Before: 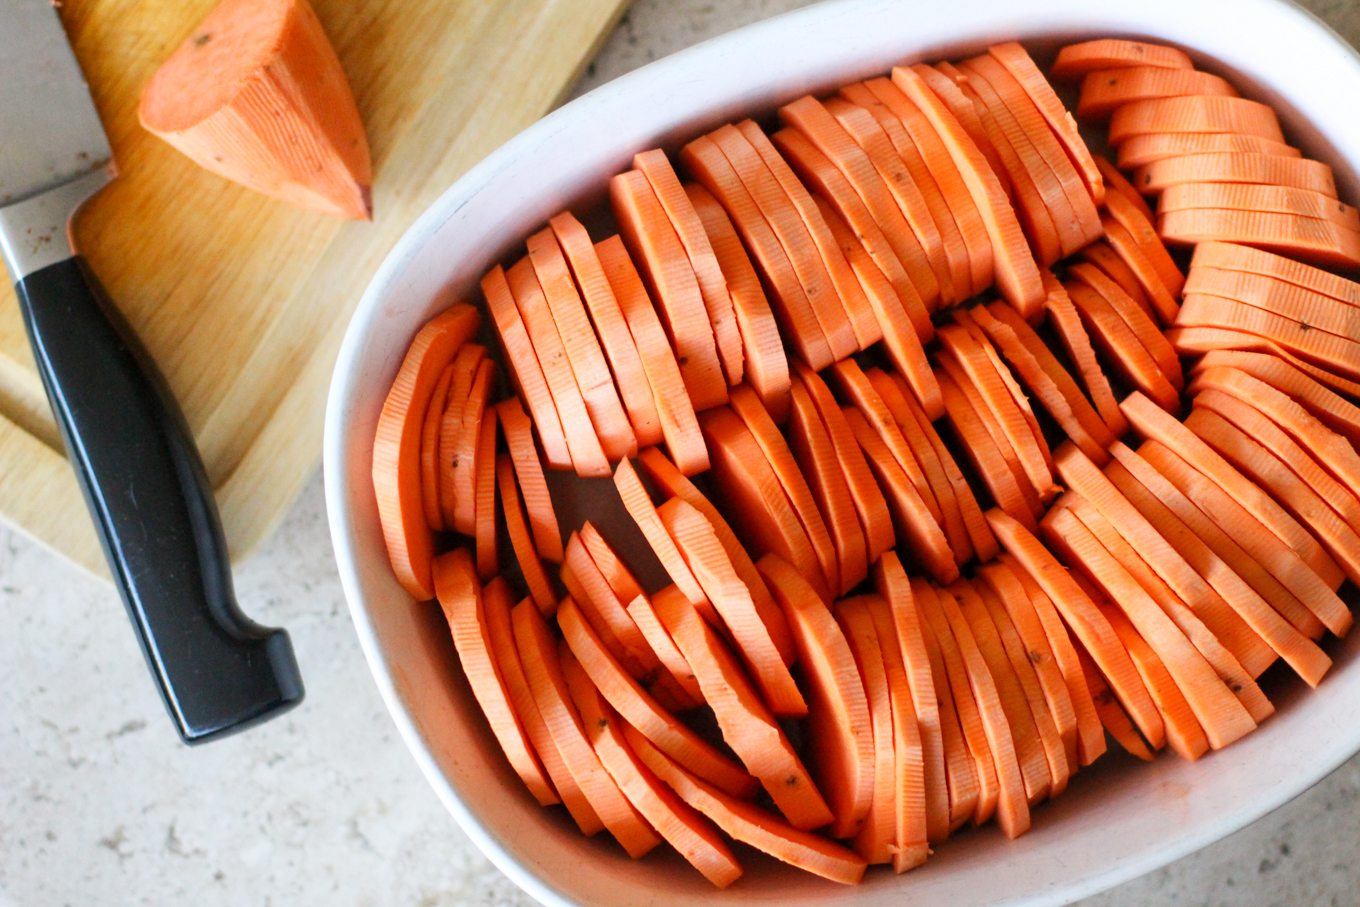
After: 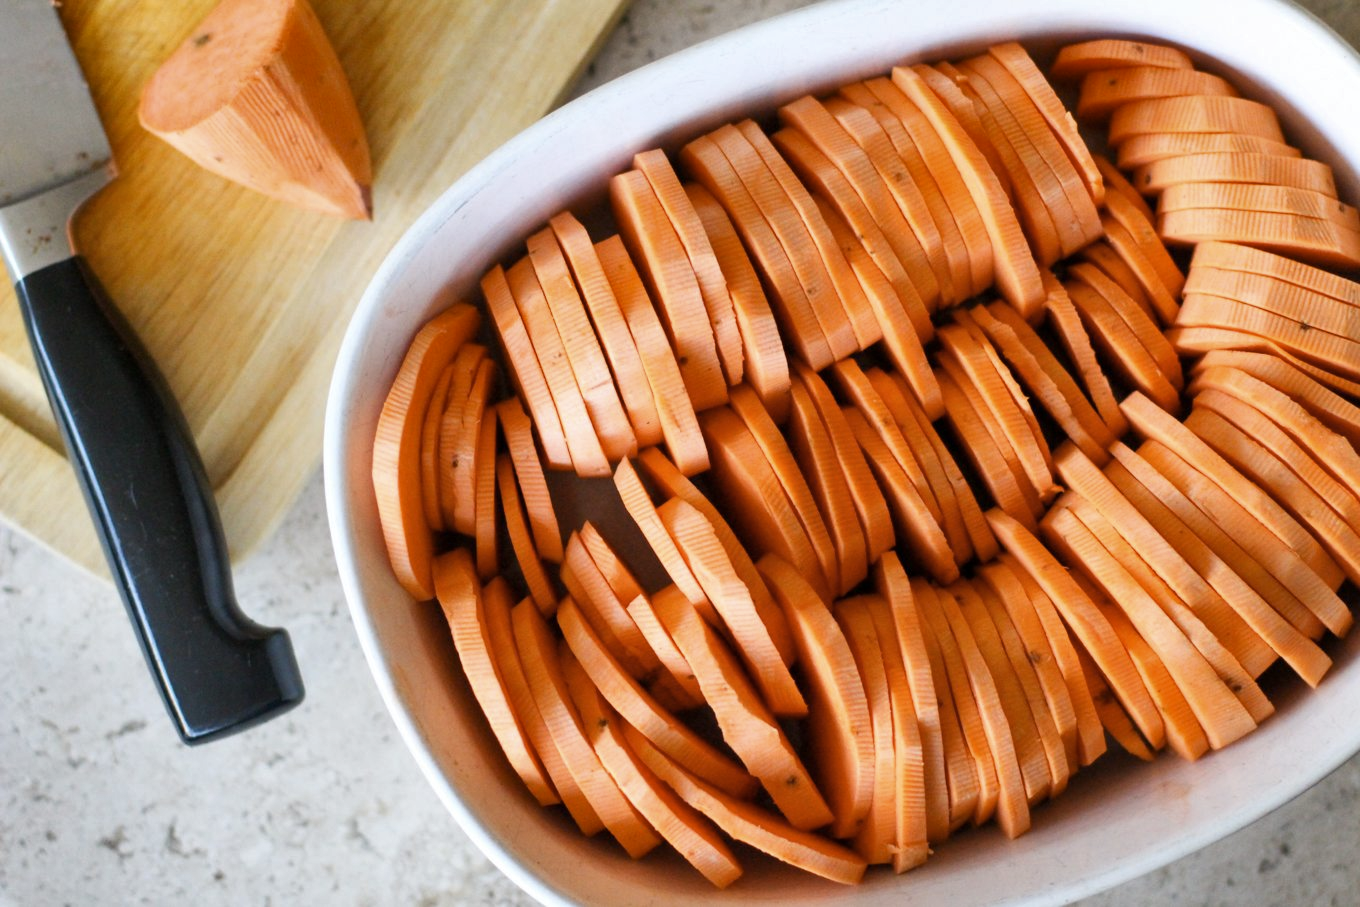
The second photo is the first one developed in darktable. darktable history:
color contrast: green-magenta contrast 0.81
shadows and highlights: low approximation 0.01, soften with gaussian
contrast brightness saturation: saturation -0.05
